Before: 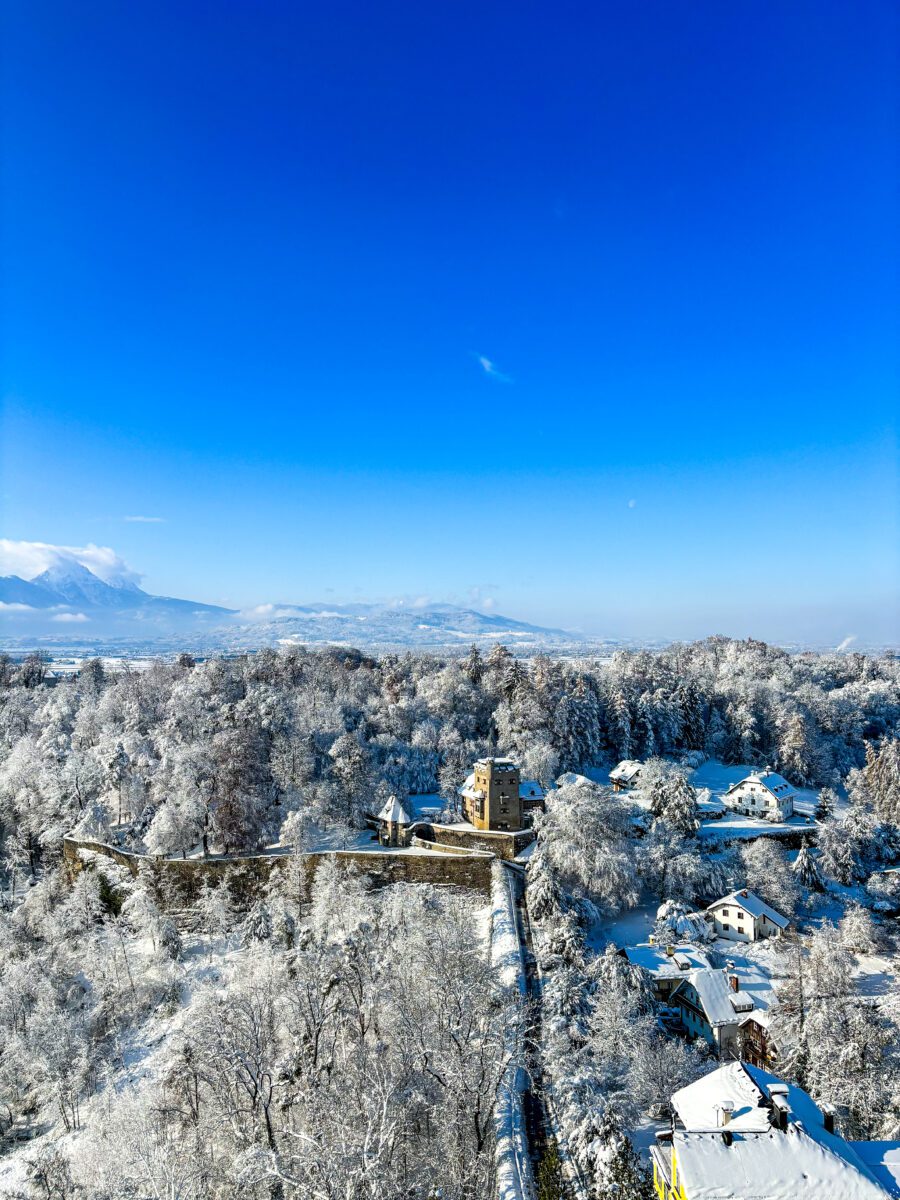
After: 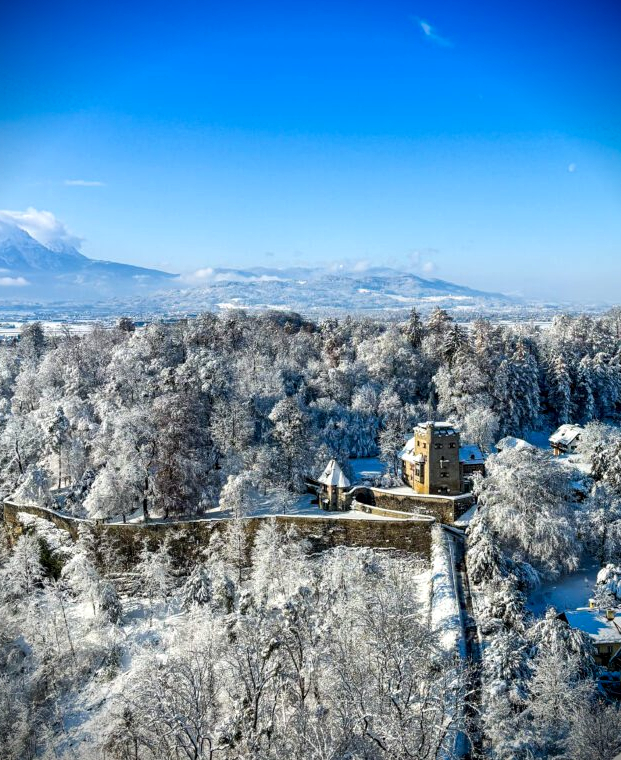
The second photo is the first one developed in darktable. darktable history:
crop: left 6.717%, top 28.038%, right 24.178%, bottom 8.588%
local contrast: mode bilateral grid, contrast 20, coarseness 50, detail 120%, midtone range 0.2
vignetting: fall-off start 91.78%, brightness -0.996, saturation 0.491, unbound false
